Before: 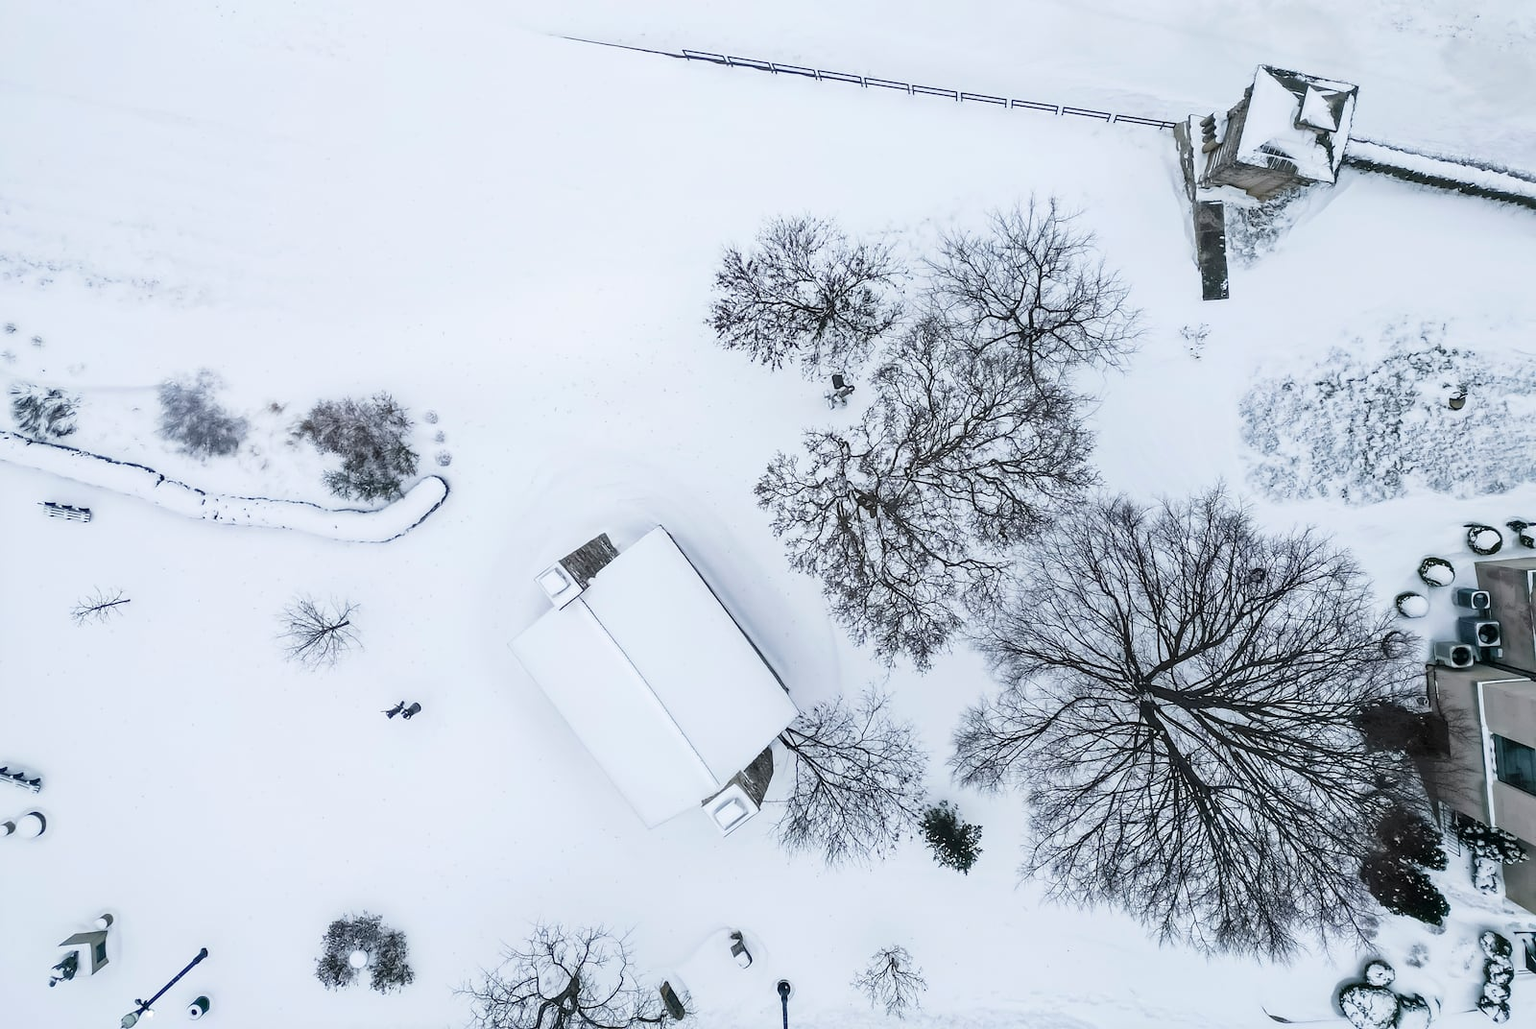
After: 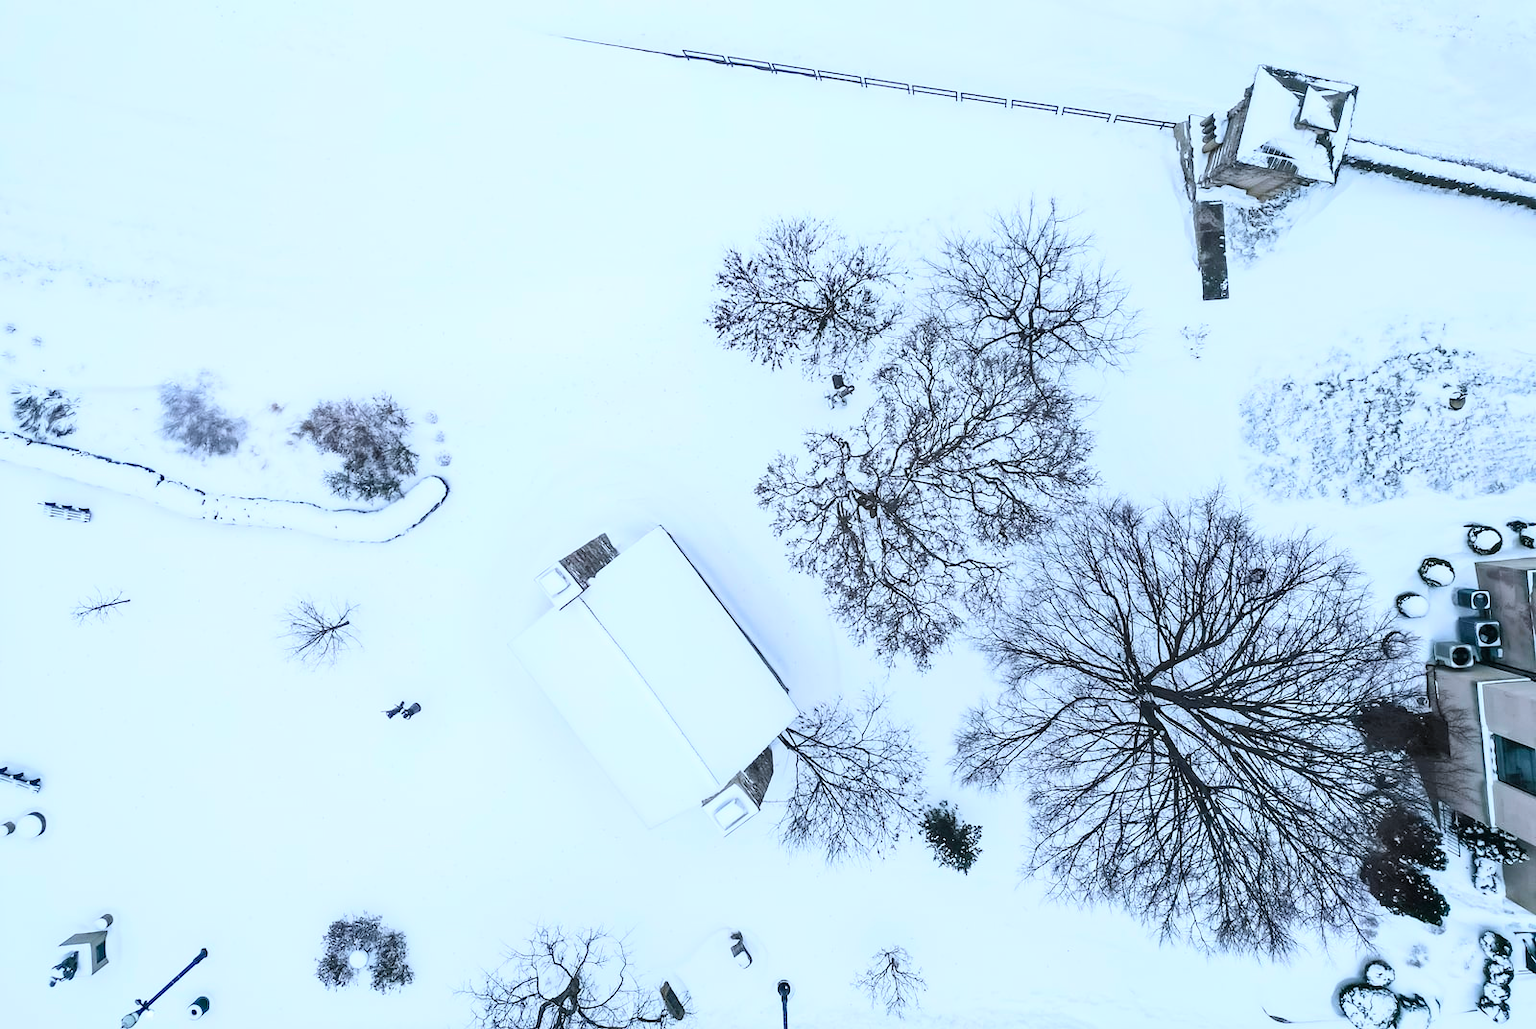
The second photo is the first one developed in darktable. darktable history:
color calibration: x 0.367, y 0.376, temperature 4372.25 K
tone equalizer: on, module defaults
contrast brightness saturation: contrast 0.2, brightness 0.16, saturation 0.22
